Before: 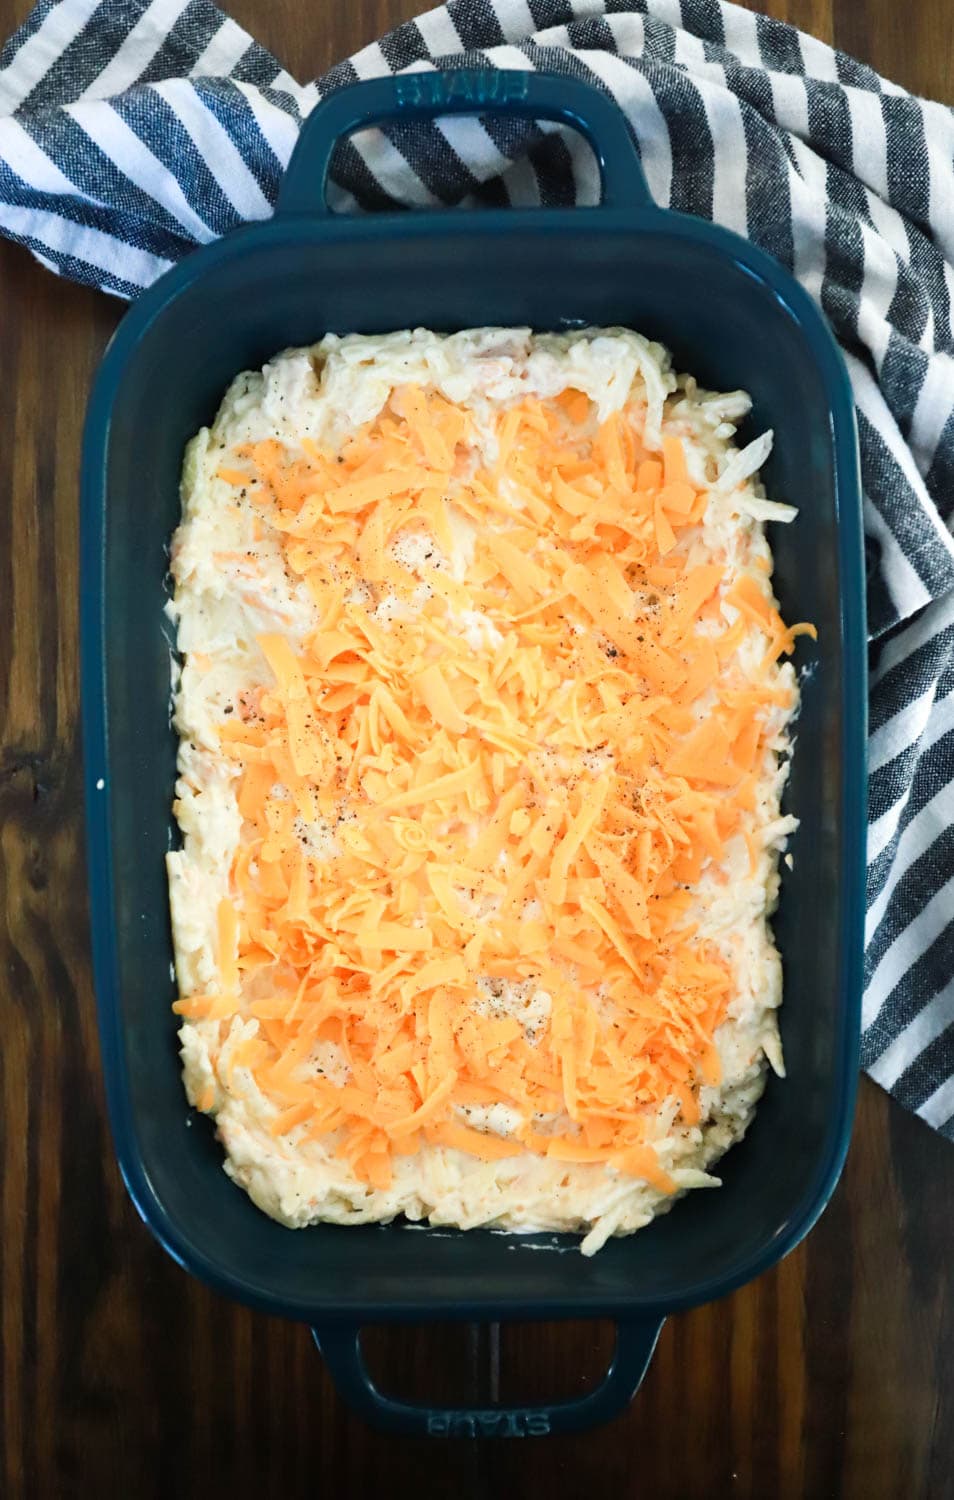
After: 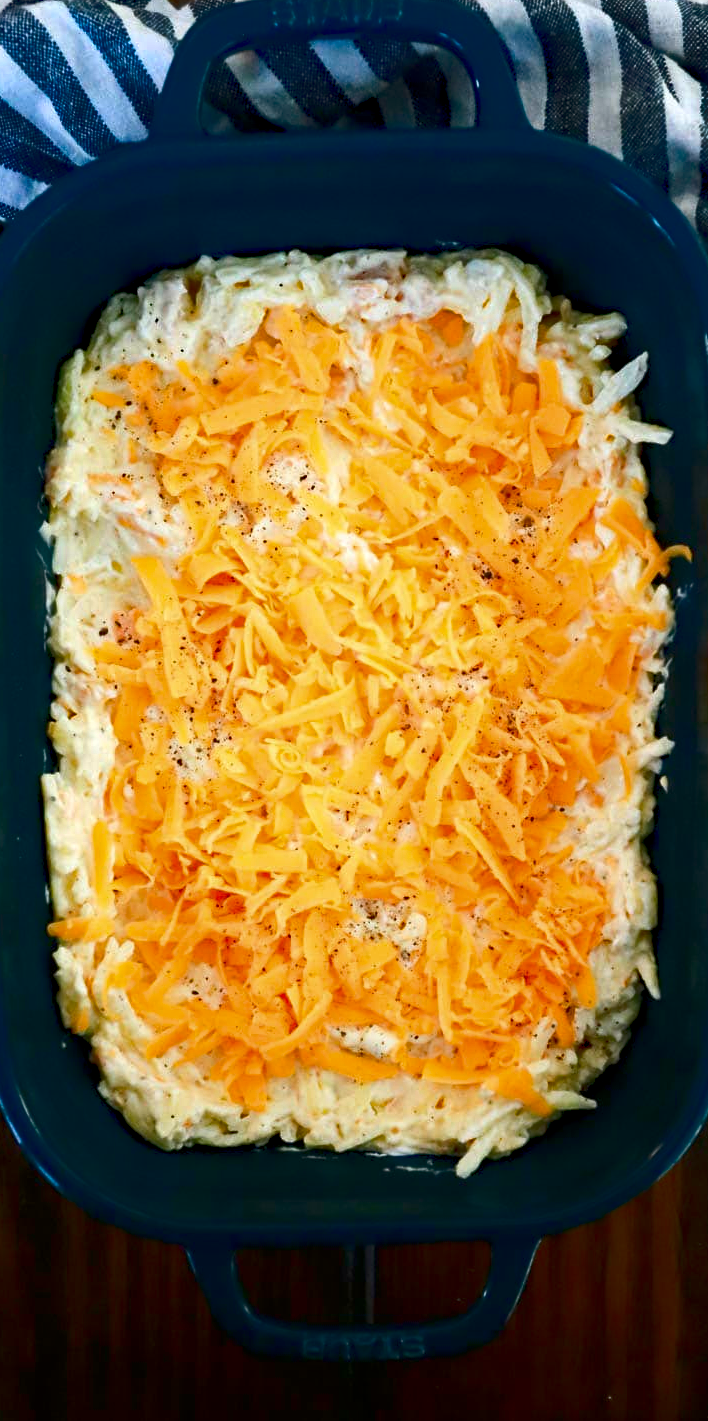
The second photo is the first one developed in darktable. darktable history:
haze removal: strength 0.53, distance 0.925, compatibility mode true, adaptive false
color balance rgb: on, module defaults
contrast brightness saturation: contrast 0.13, brightness -0.24, saturation 0.14
crop and rotate: left 13.15%, top 5.251%, right 12.609%
rgb curve: curves: ch0 [(0, 0) (0.072, 0.166) (0.217, 0.293) (0.414, 0.42) (1, 1)], compensate middle gray true, preserve colors basic power
